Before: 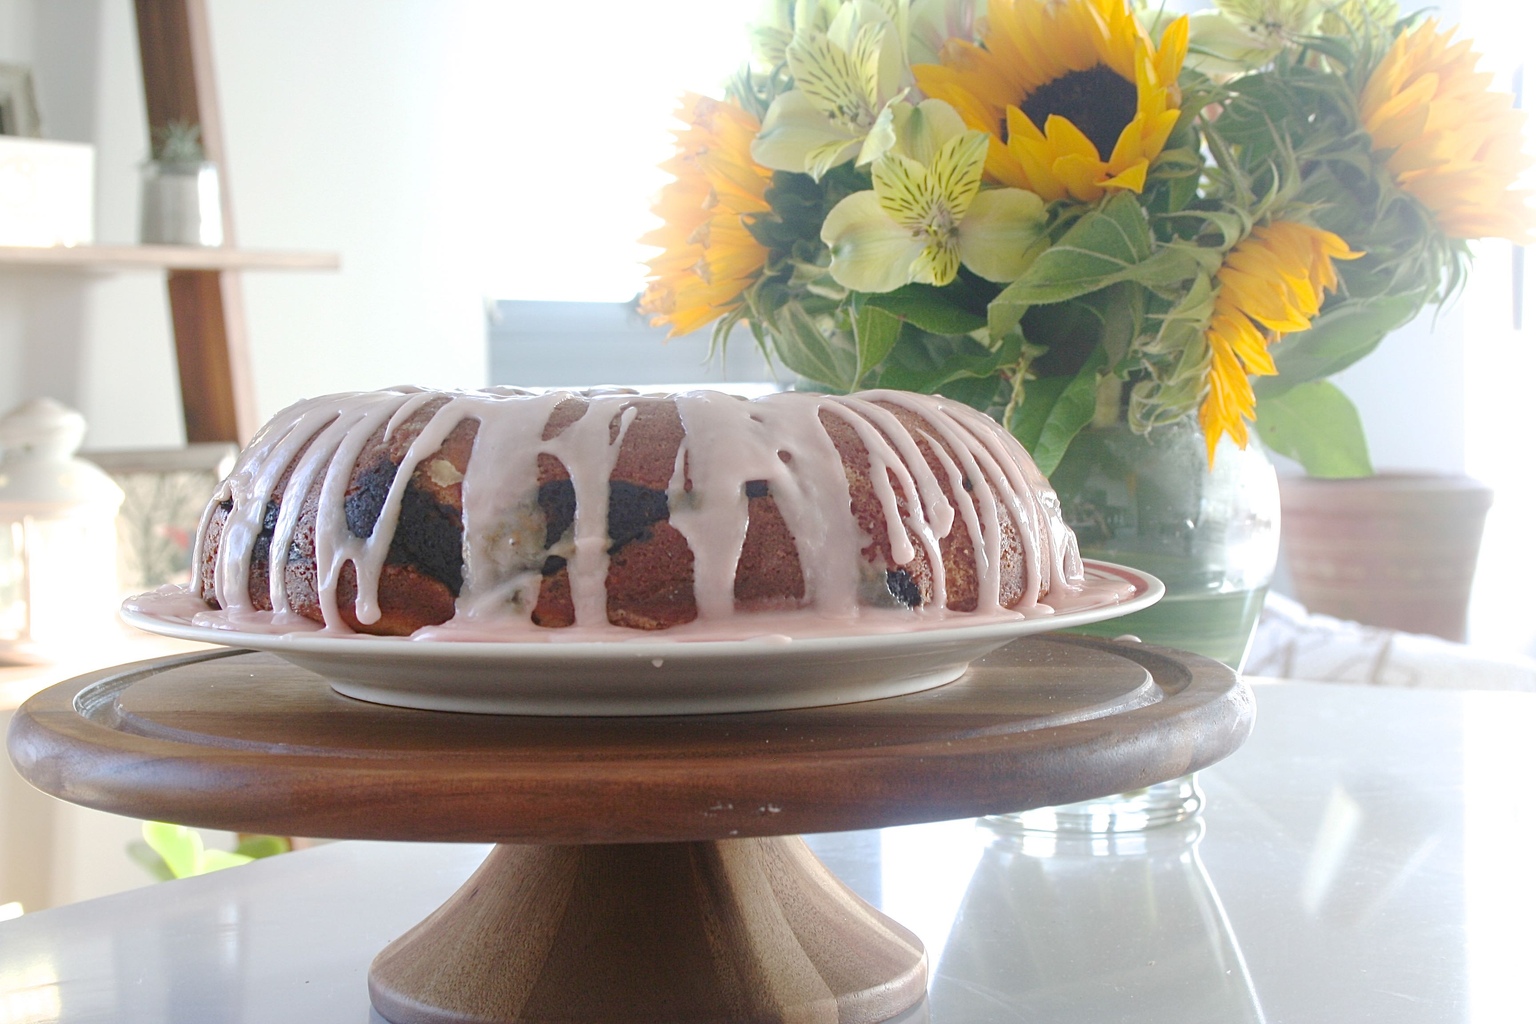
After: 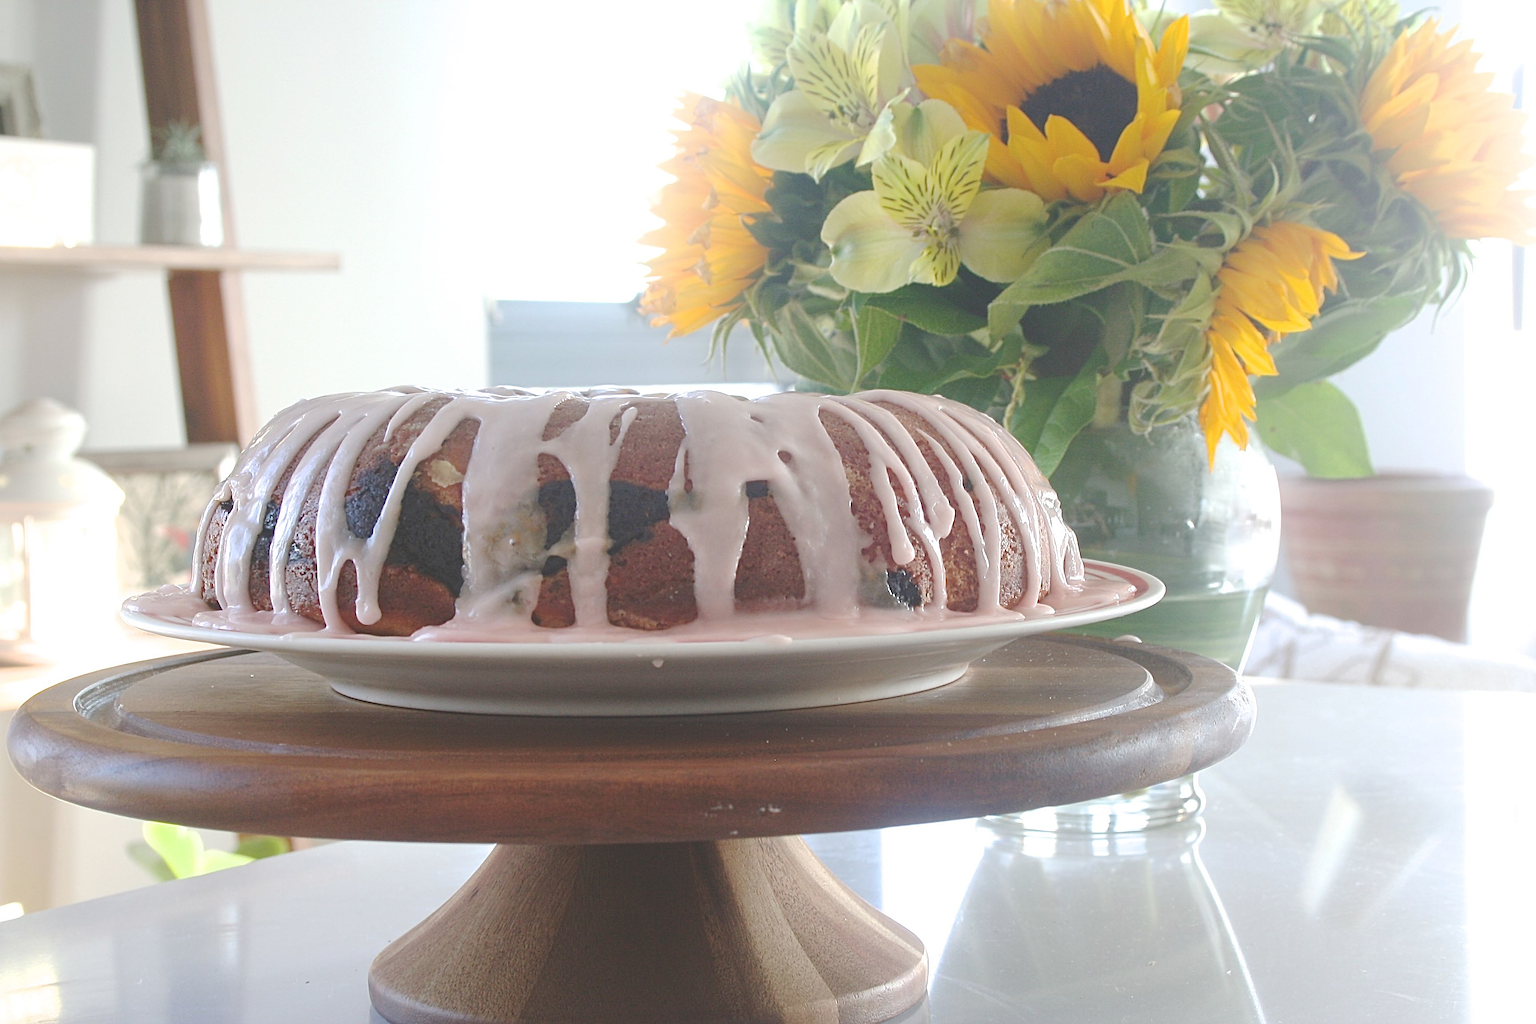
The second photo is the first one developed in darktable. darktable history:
exposure: black level correction -0.028, compensate highlight preservation false
sharpen: on, module defaults
